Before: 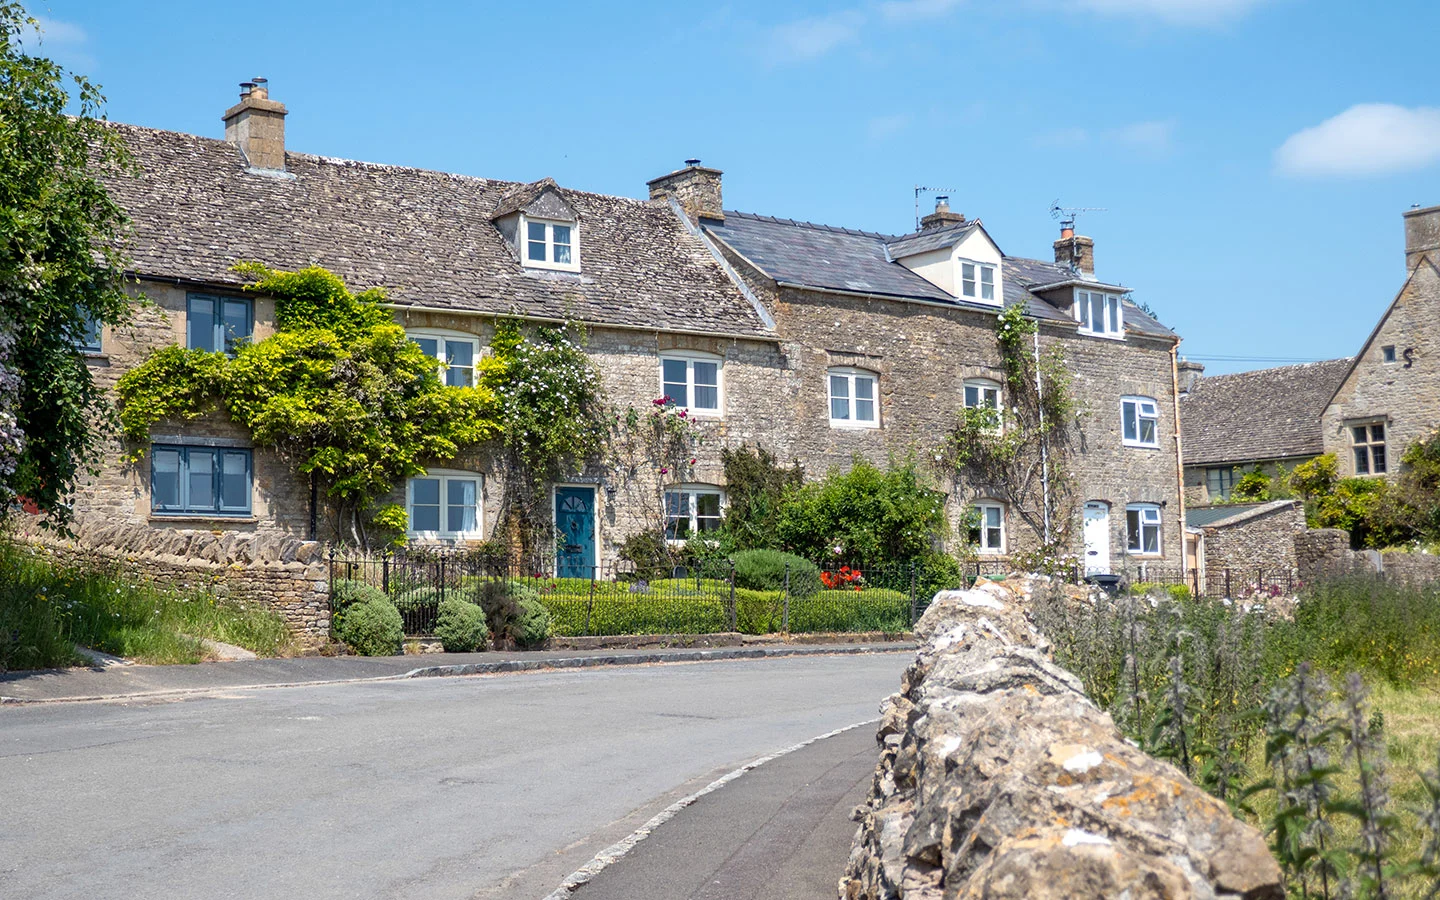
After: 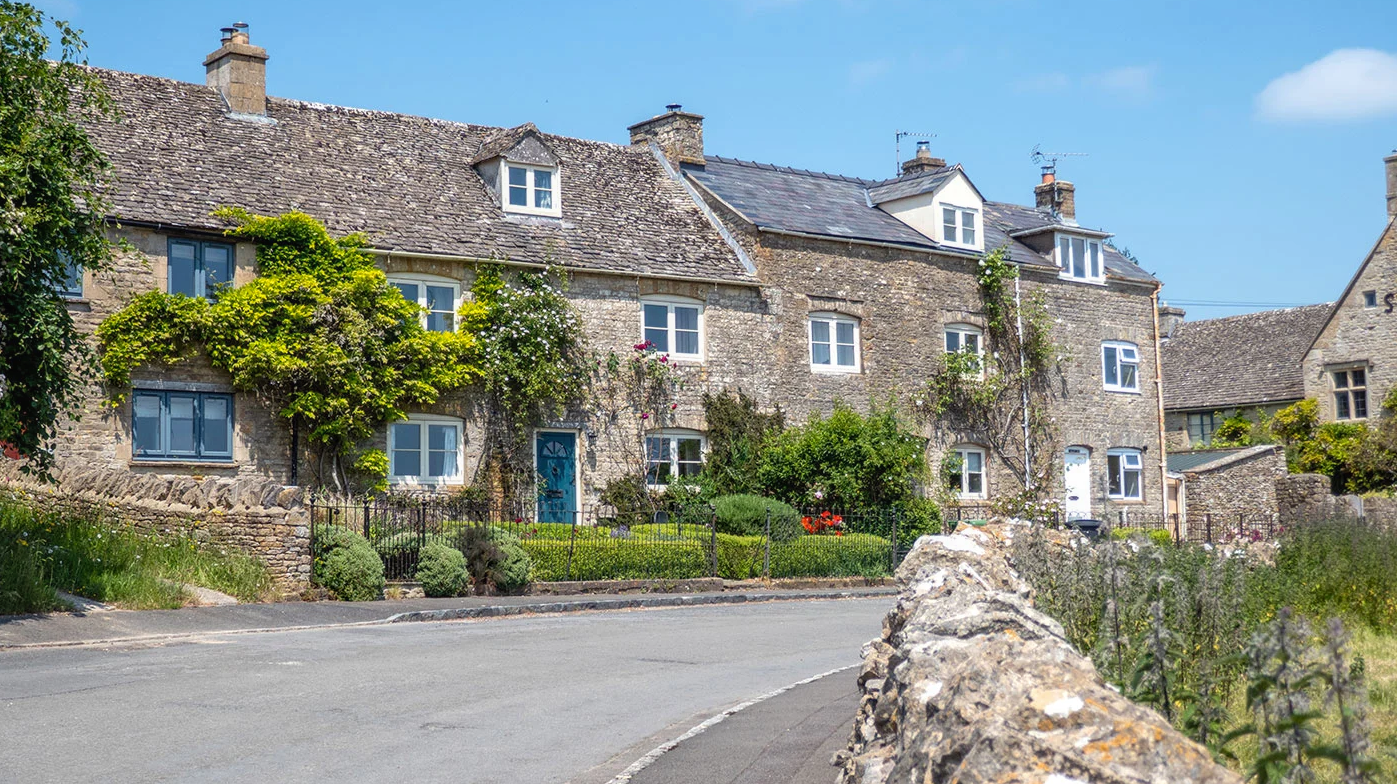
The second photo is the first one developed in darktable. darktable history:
crop: left 1.379%, top 6.142%, right 1.573%, bottom 6.691%
local contrast: detail 110%
tone equalizer: edges refinement/feathering 500, mask exposure compensation -1.57 EV, preserve details guided filter
